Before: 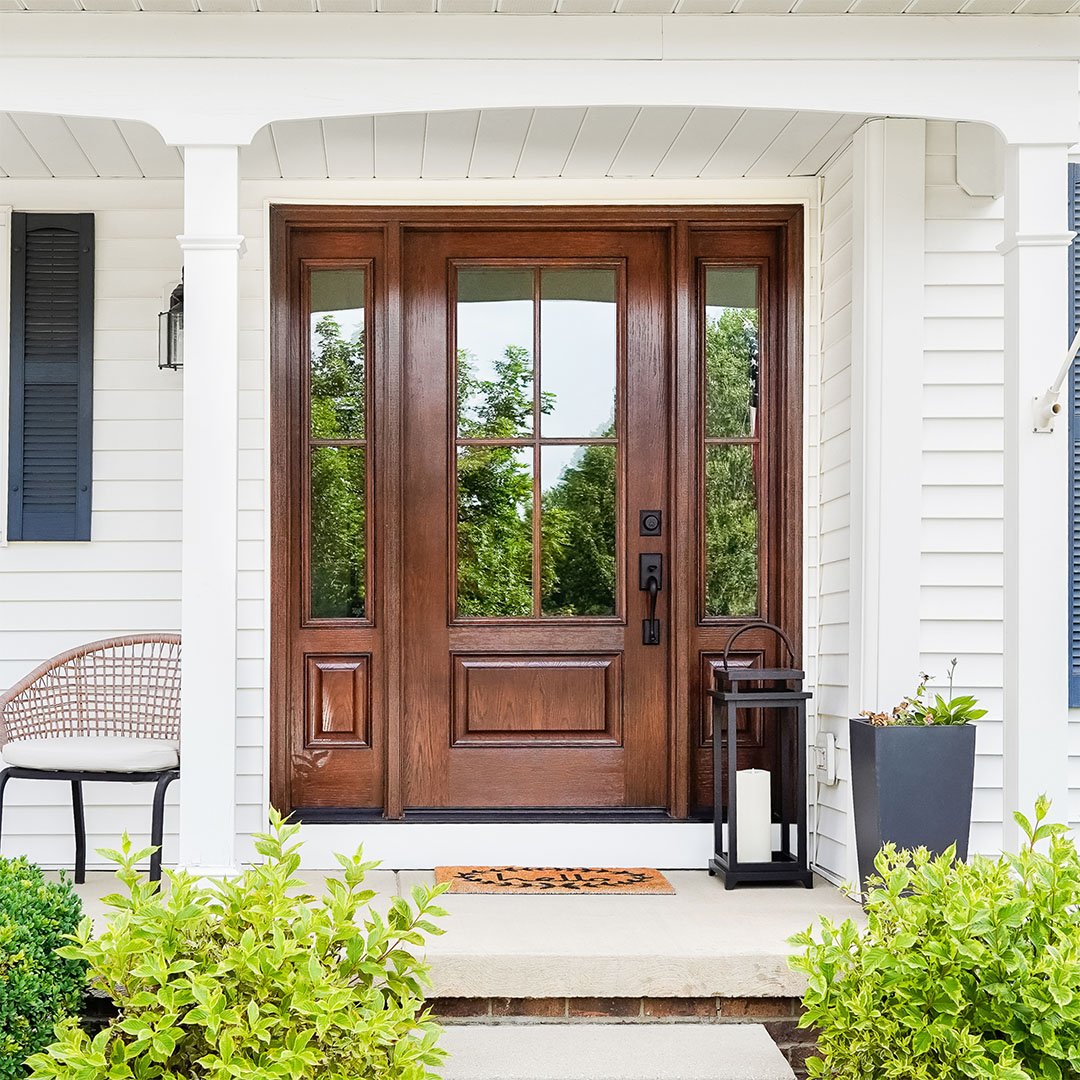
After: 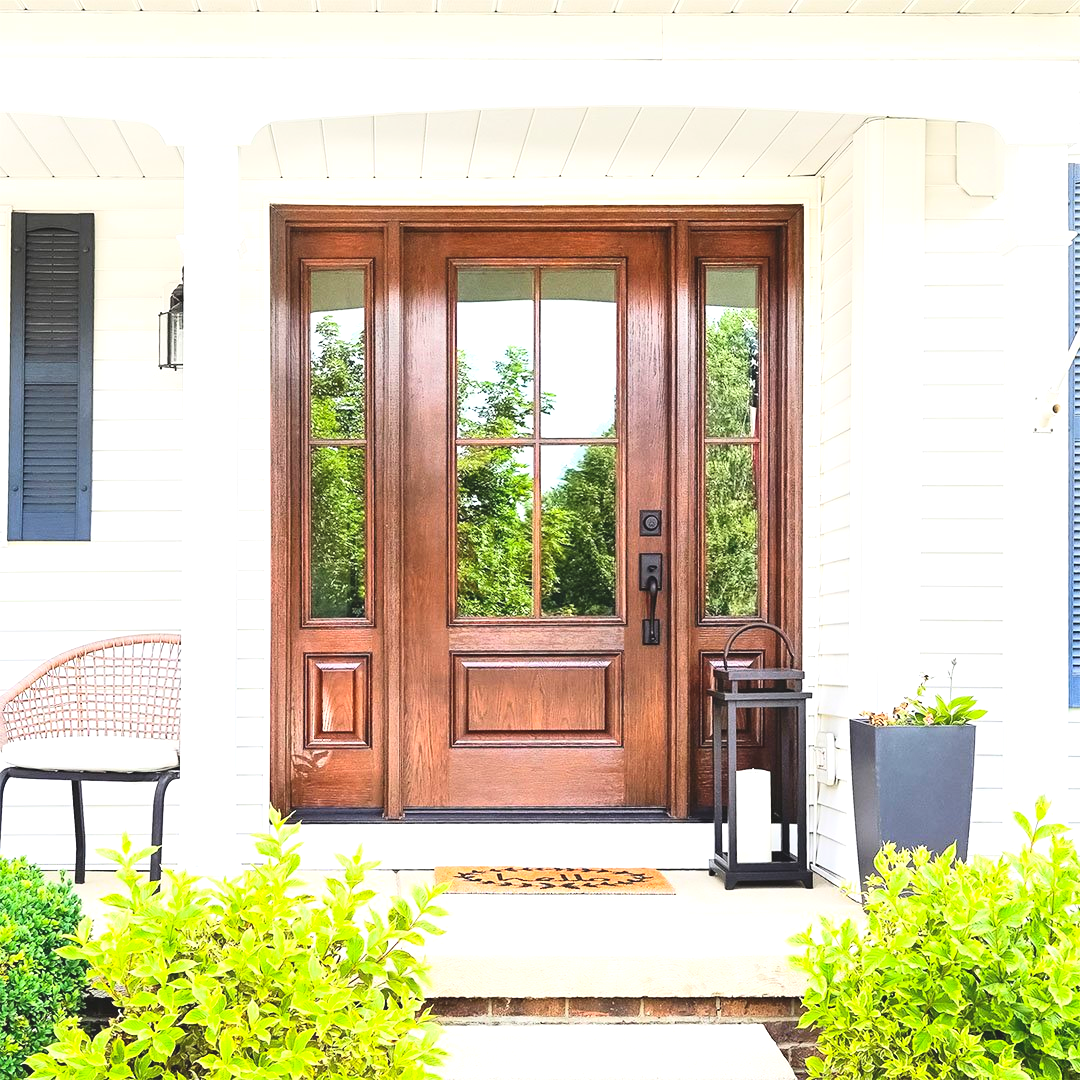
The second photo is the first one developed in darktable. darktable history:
exposure: black level correction -0.005, exposure 0.629 EV, compensate highlight preservation false
contrast brightness saturation: contrast 0.199, brightness 0.159, saturation 0.229
